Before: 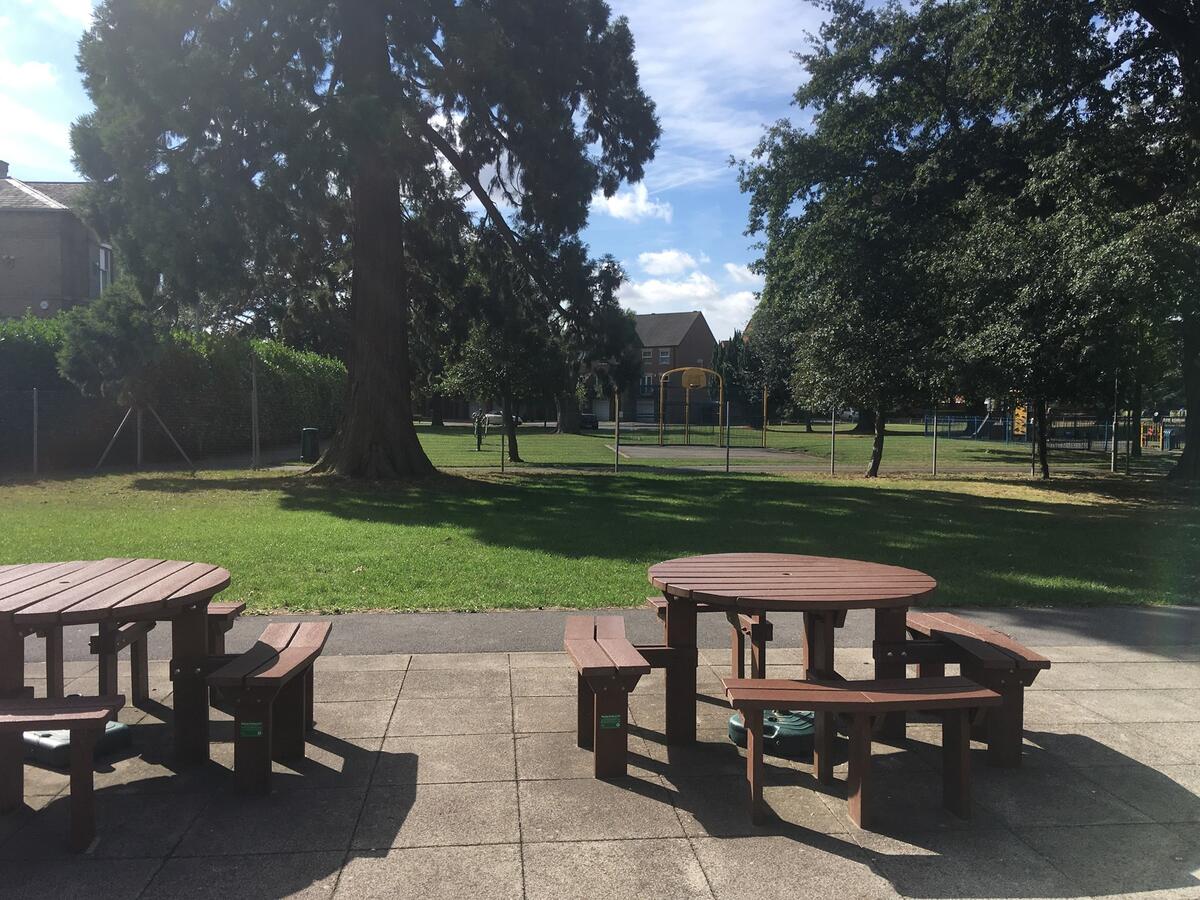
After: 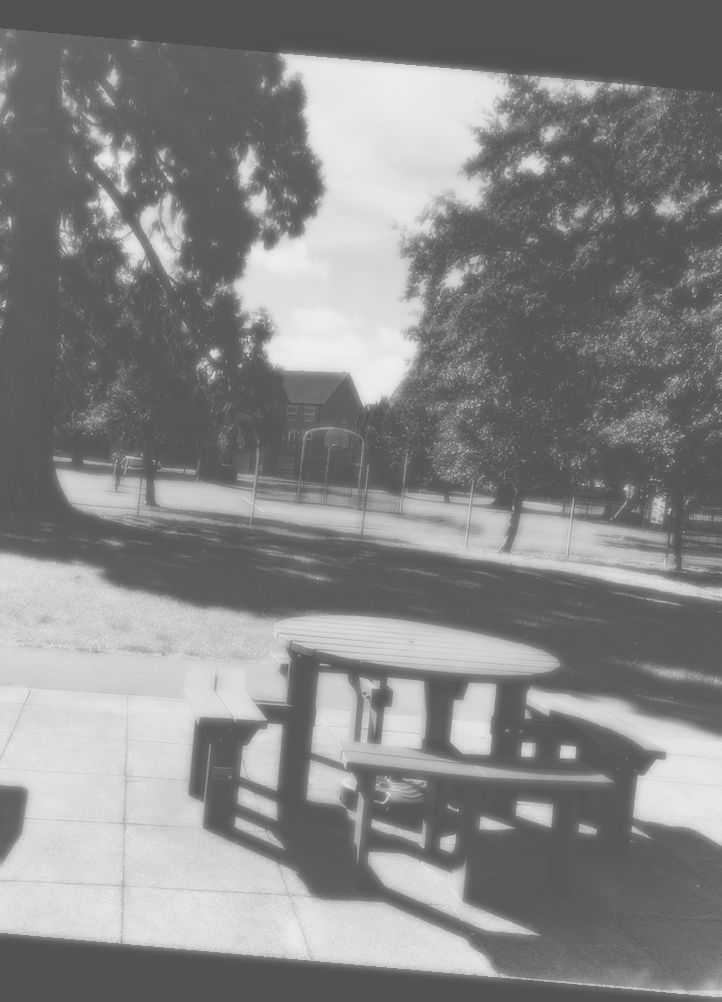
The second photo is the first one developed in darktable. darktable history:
crop: left 31.458%, top 0%, right 11.876%
exposure: black level correction -0.087, compensate highlight preservation false
filmic rgb: black relative exposure -8.79 EV, white relative exposure 4.98 EV, threshold 3 EV, target black luminance 0%, hardness 3.77, latitude 66.33%, contrast 0.822, shadows ↔ highlights balance 20%, color science v5 (2021), contrast in shadows safe, contrast in highlights safe, enable highlight reconstruction true
color zones: curves: ch0 [(0.224, 0.526) (0.75, 0.5)]; ch1 [(0.055, 0.526) (0.224, 0.761) (0.377, 0.526) (0.75, 0.5)]
rotate and perspective: rotation 5.12°, automatic cropping off
bloom: size 0%, threshold 54.82%, strength 8.31%
monochrome: a -35.87, b 49.73, size 1.7
